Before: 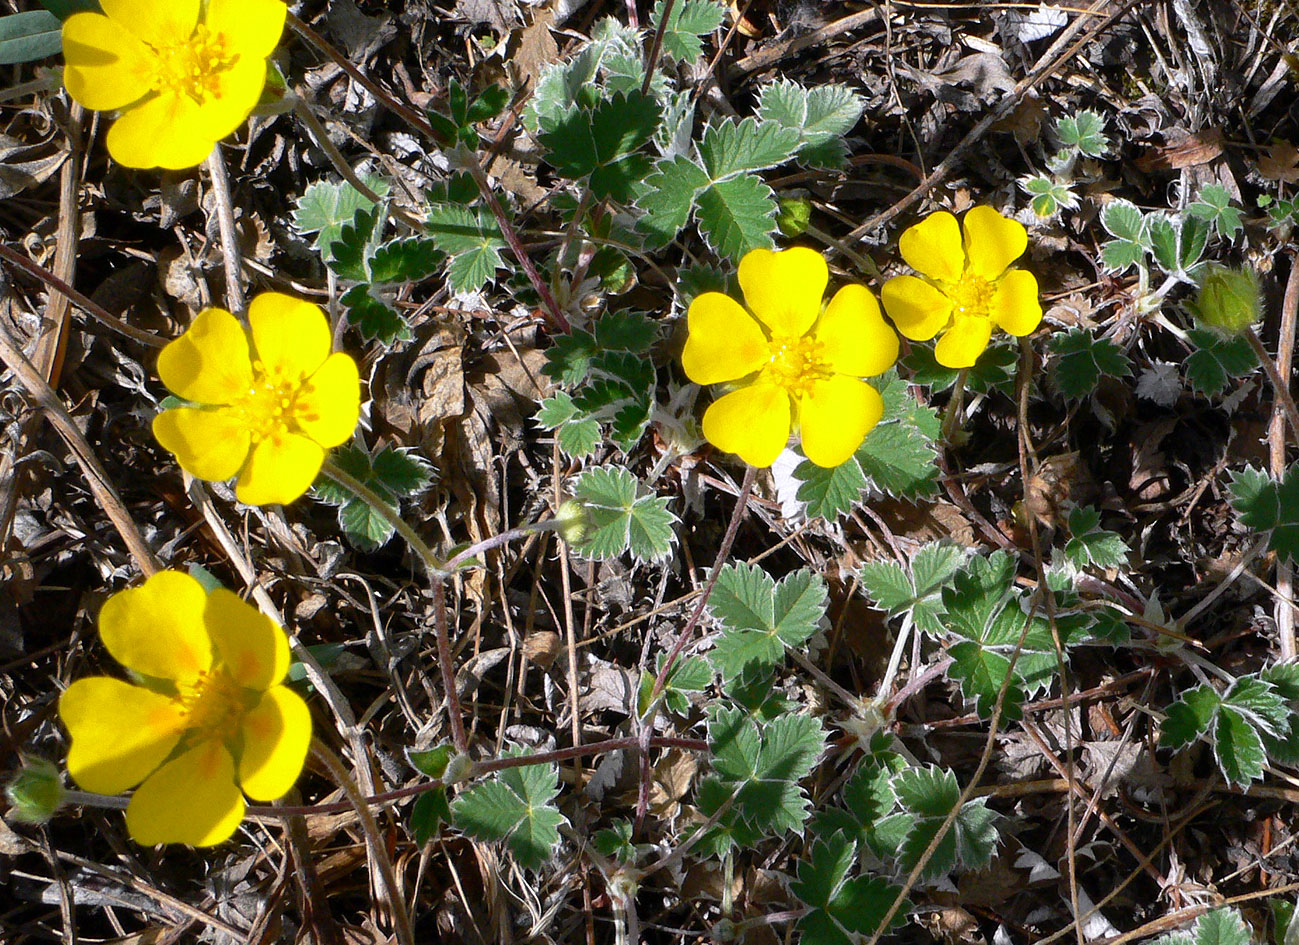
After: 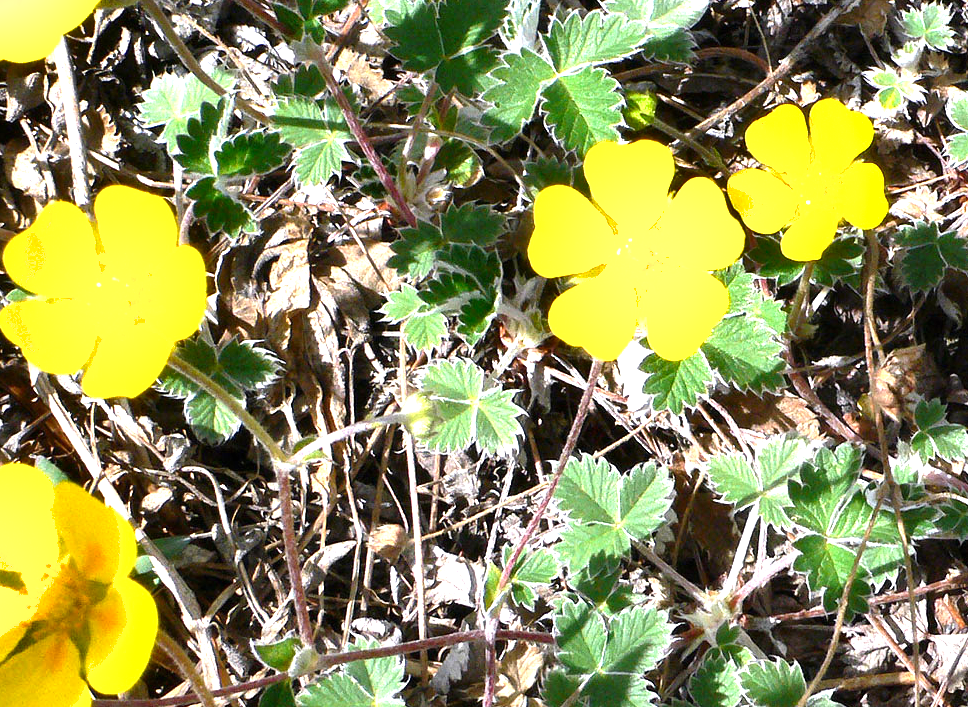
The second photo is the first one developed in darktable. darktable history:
crop and rotate: left 11.863%, top 11.403%, right 13.576%, bottom 13.722%
shadows and highlights: low approximation 0.01, soften with gaussian
exposure: black level correction 0, exposure 1.097 EV, compensate exposure bias true, compensate highlight preservation false
tone equalizer: -8 EV -0.435 EV, -7 EV -0.381 EV, -6 EV -0.358 EV, -5 EV -0.198 EV, -3 EV 0.249 EV, -2 EV 0.318 EV, -1 EV 0.373 EV, +0 EV 0.42 EV
